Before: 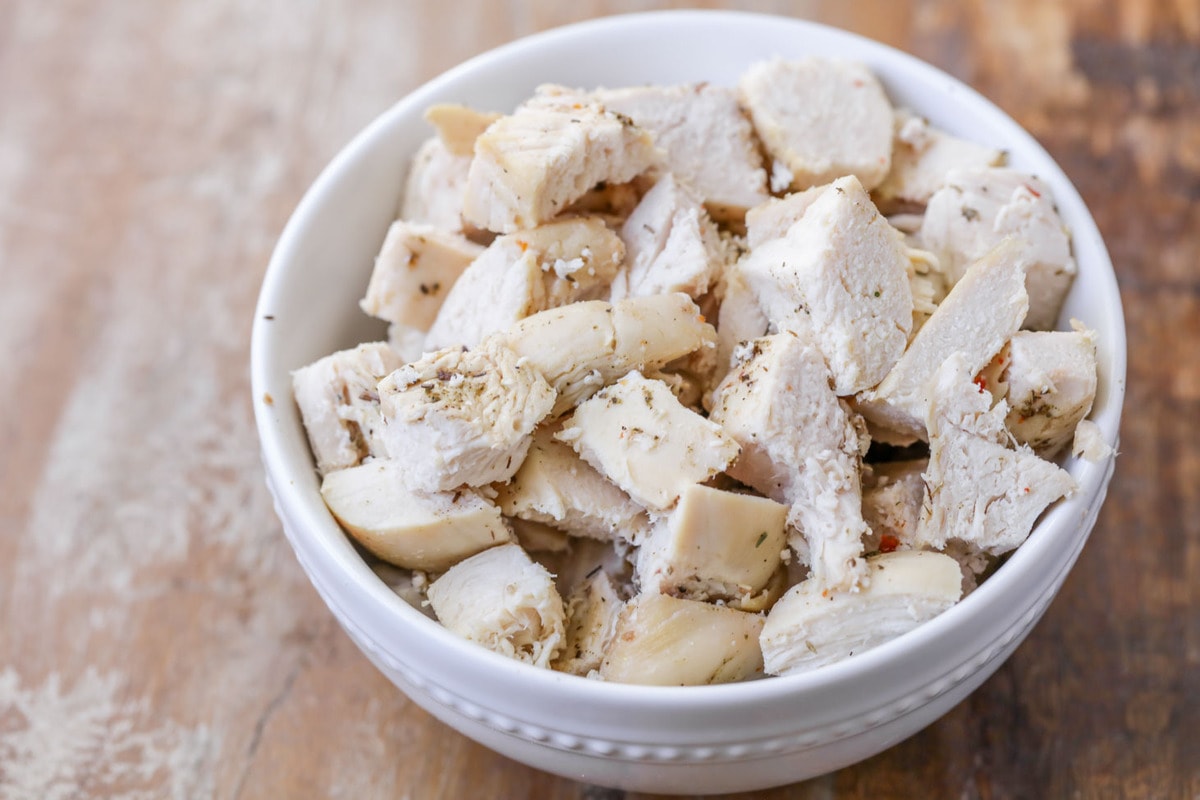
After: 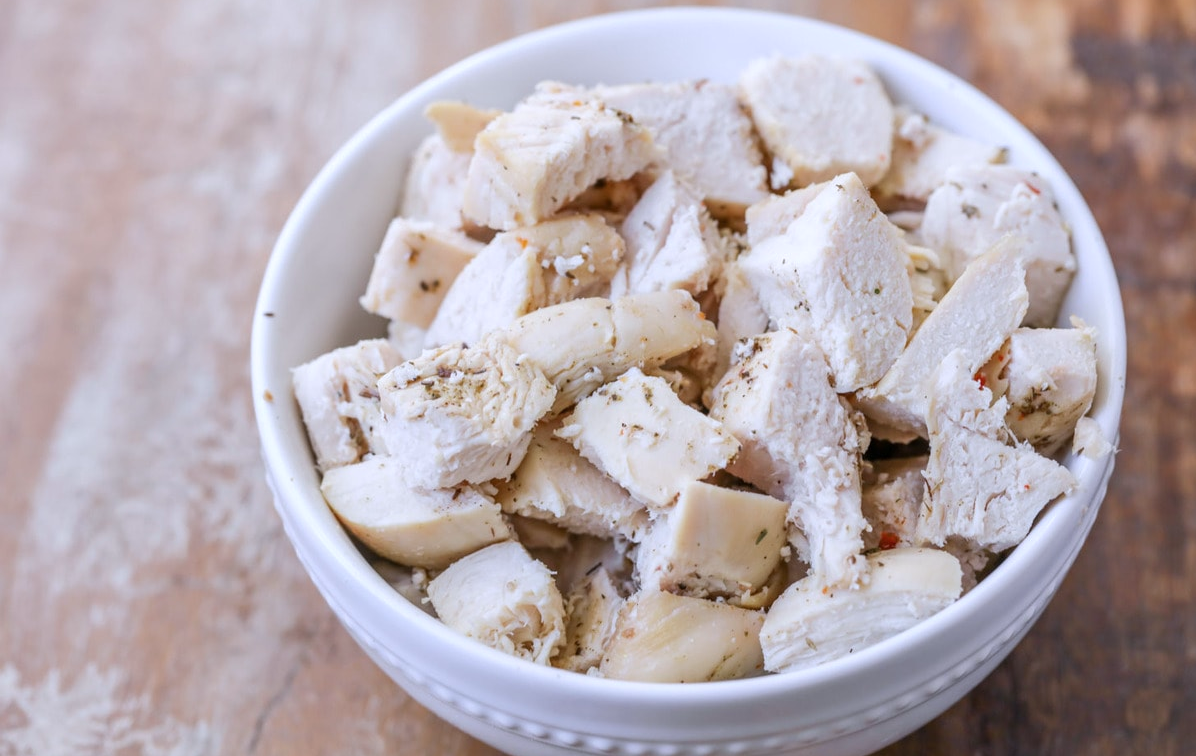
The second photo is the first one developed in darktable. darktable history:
crop: top 0.448%, right 0.264%, bottom 5.045%
color calibration: illuminant as shot in camera, x 0.358, y 0.373, temperature 4628.91 K
